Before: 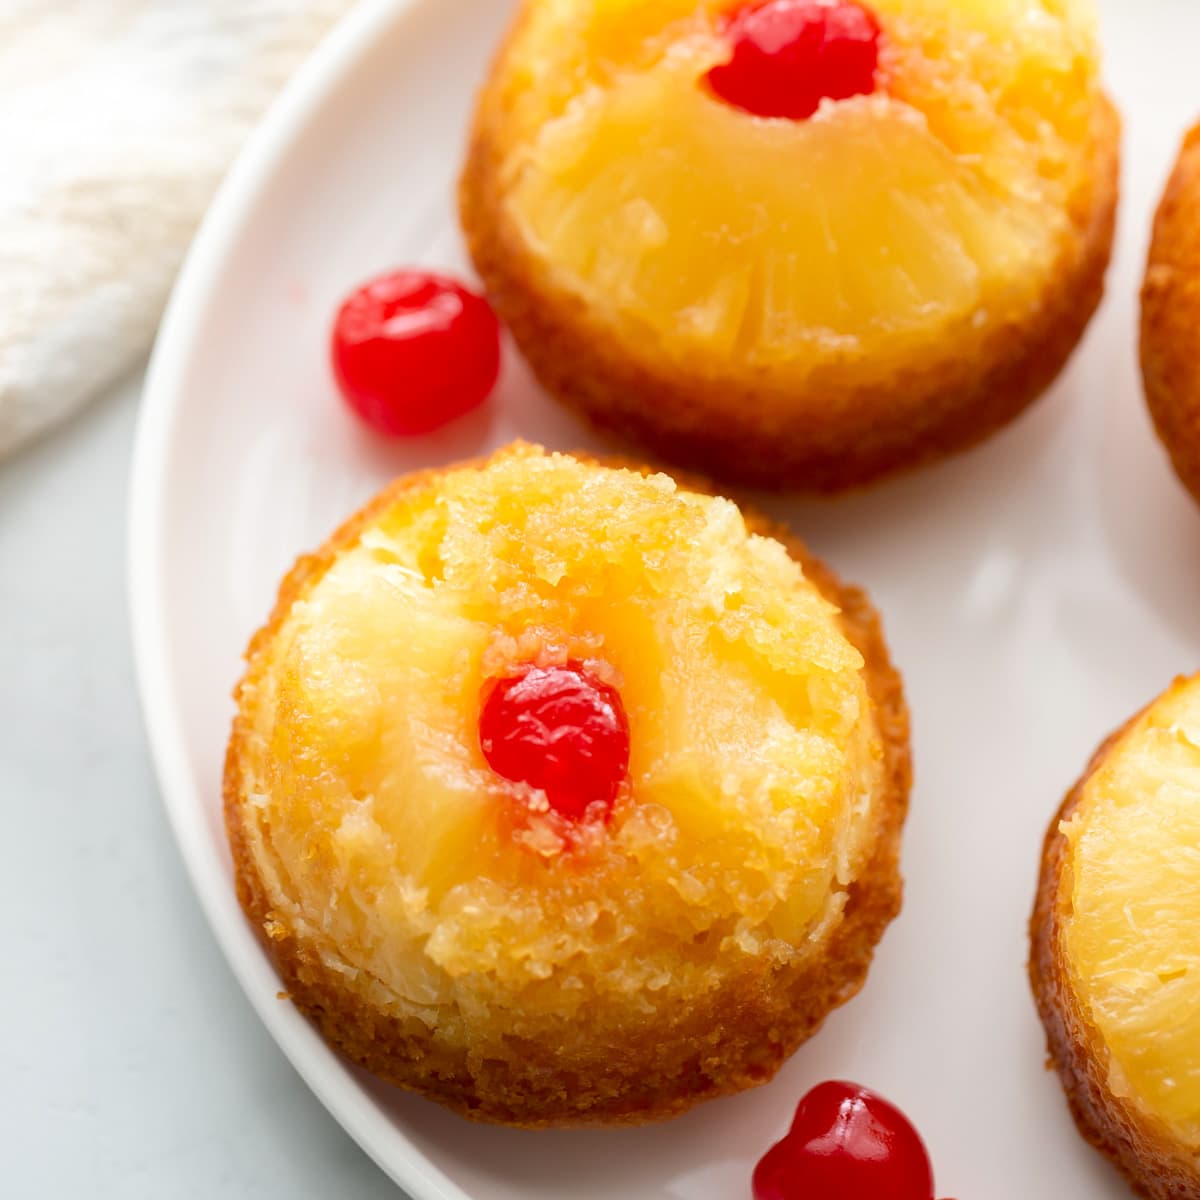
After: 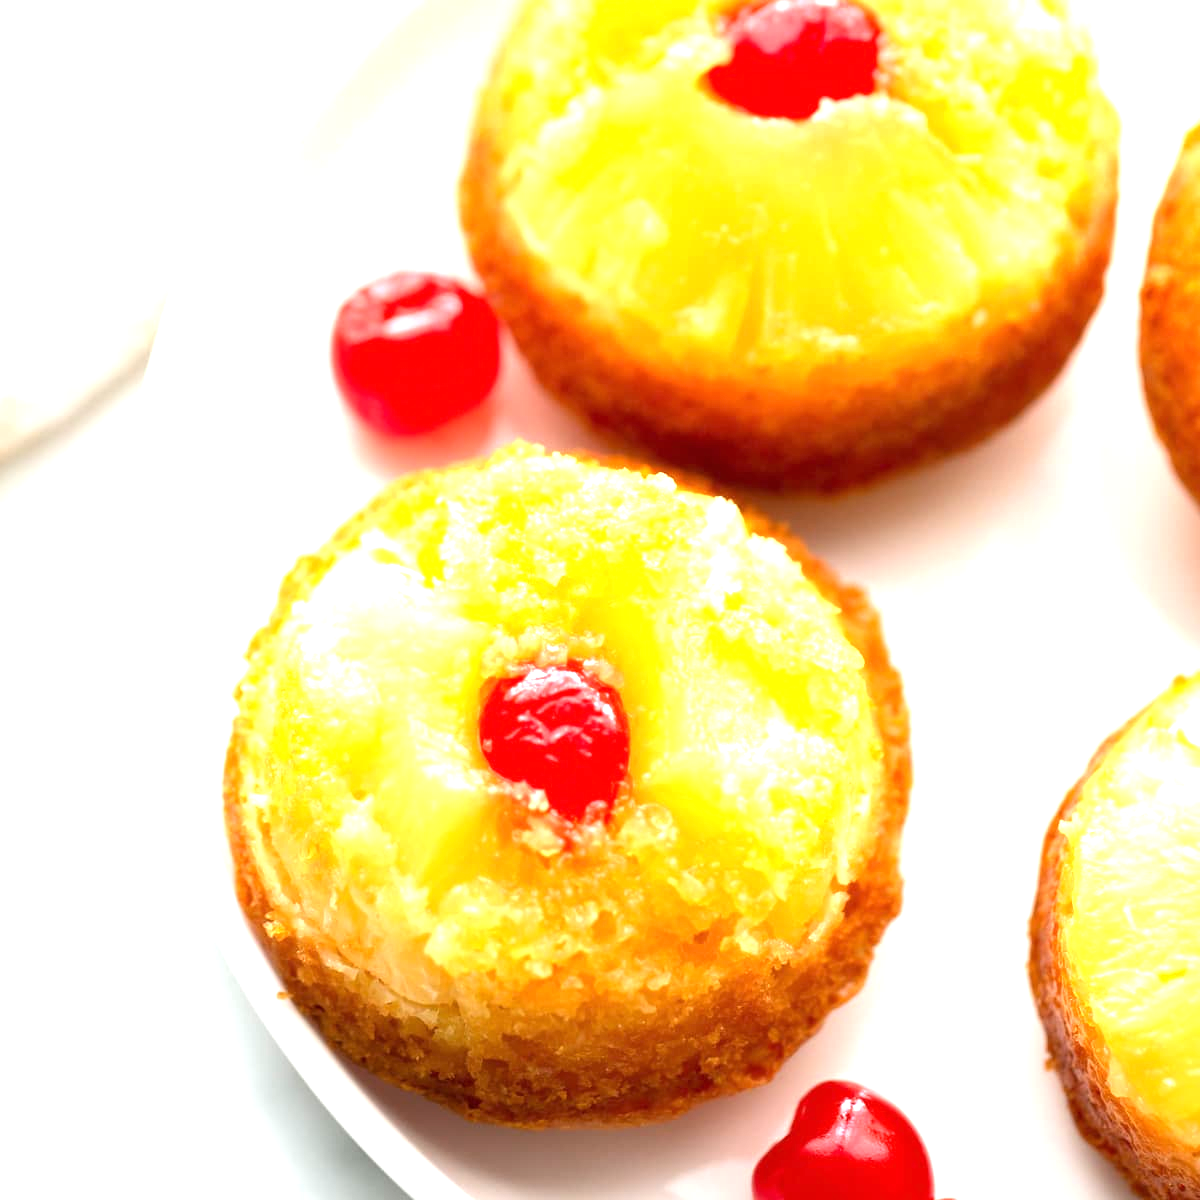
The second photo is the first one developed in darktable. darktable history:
exposure: black level correction 0, exposure 0.895 EV, compensate highlight preservation false
tone equalizer: -8 EV -0.448 EV, -7 EV -0.4 EV, -6 EV -0.312 EV, -5 EV -0.205 EV, -3 EV 0.2 EV, -2 EV 0.329 EV, -1 EV 0.408 EV, +0 EV 0.388 EV, mask exposure compensation -0.503 EV
